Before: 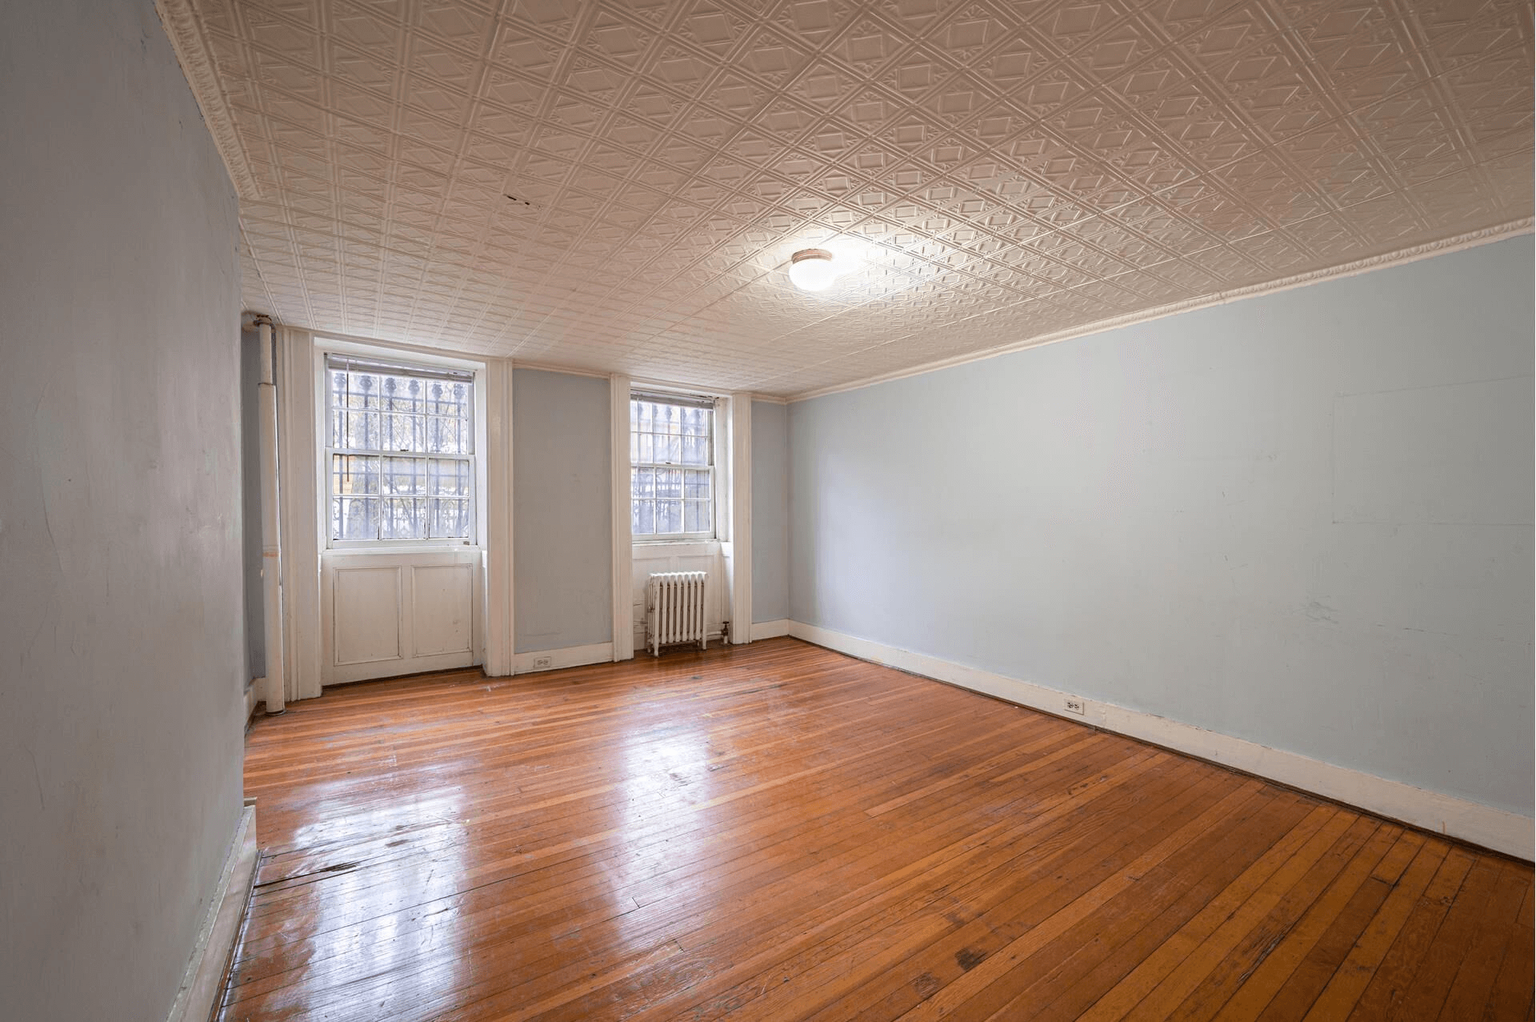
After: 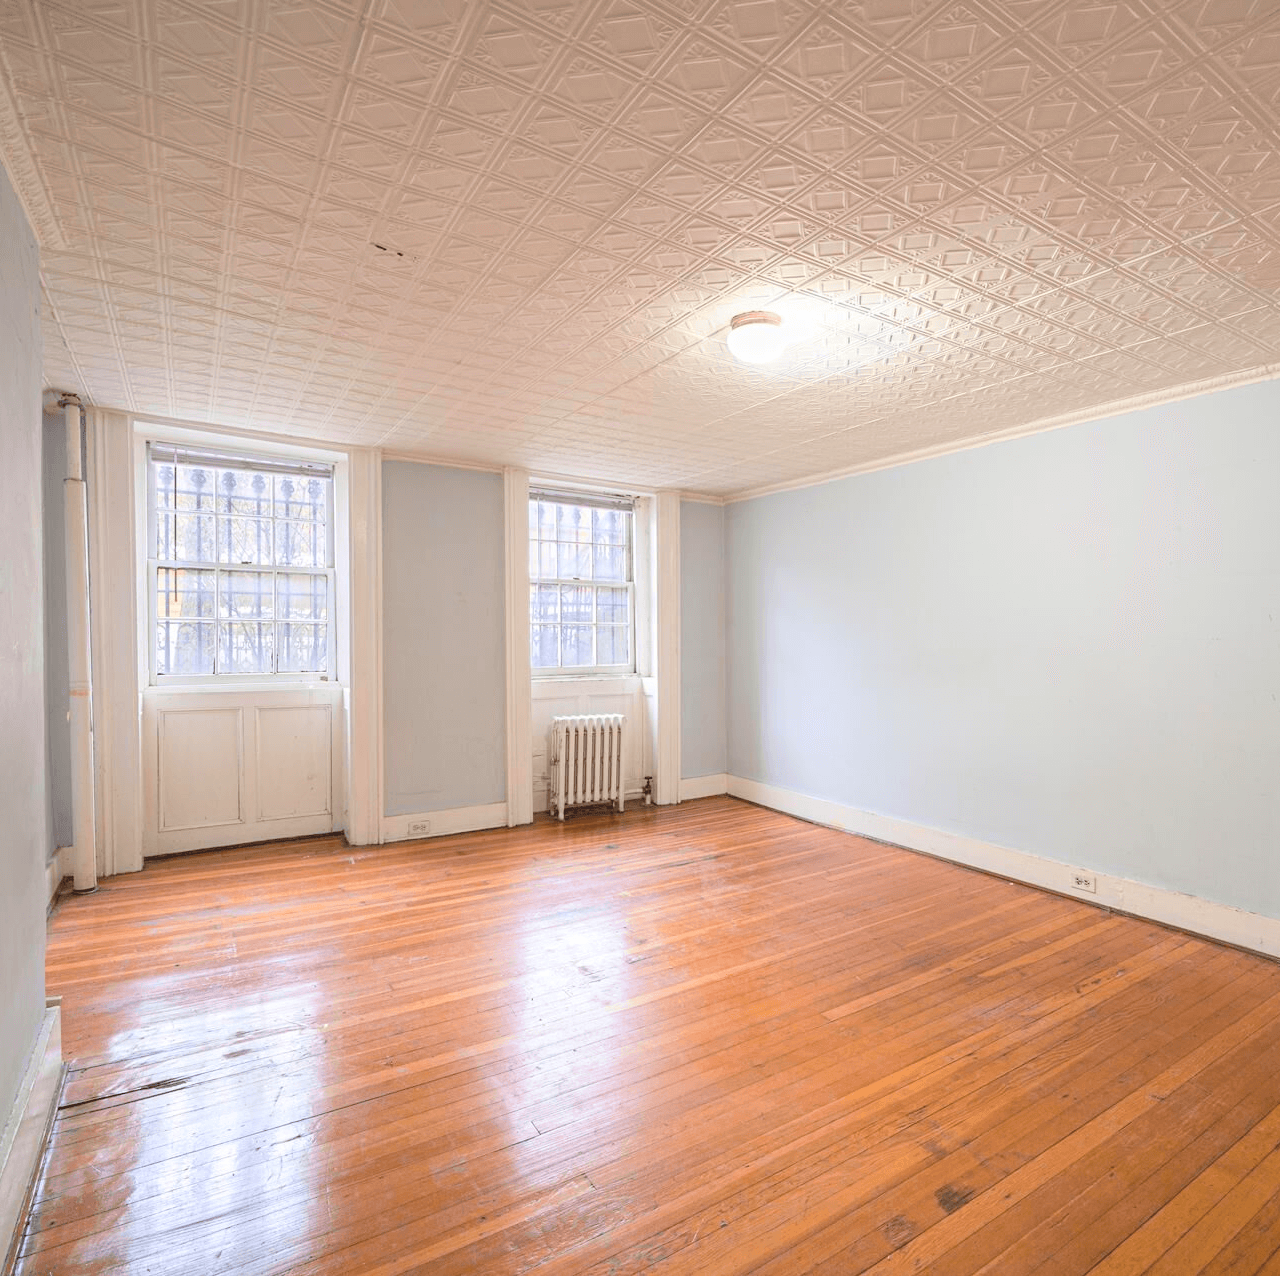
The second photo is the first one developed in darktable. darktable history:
contrast brightness saturation: contrast 0.1, brightness 0.3, saturation 0.14
crop and rotate: left 13.537%, right 19.796%
